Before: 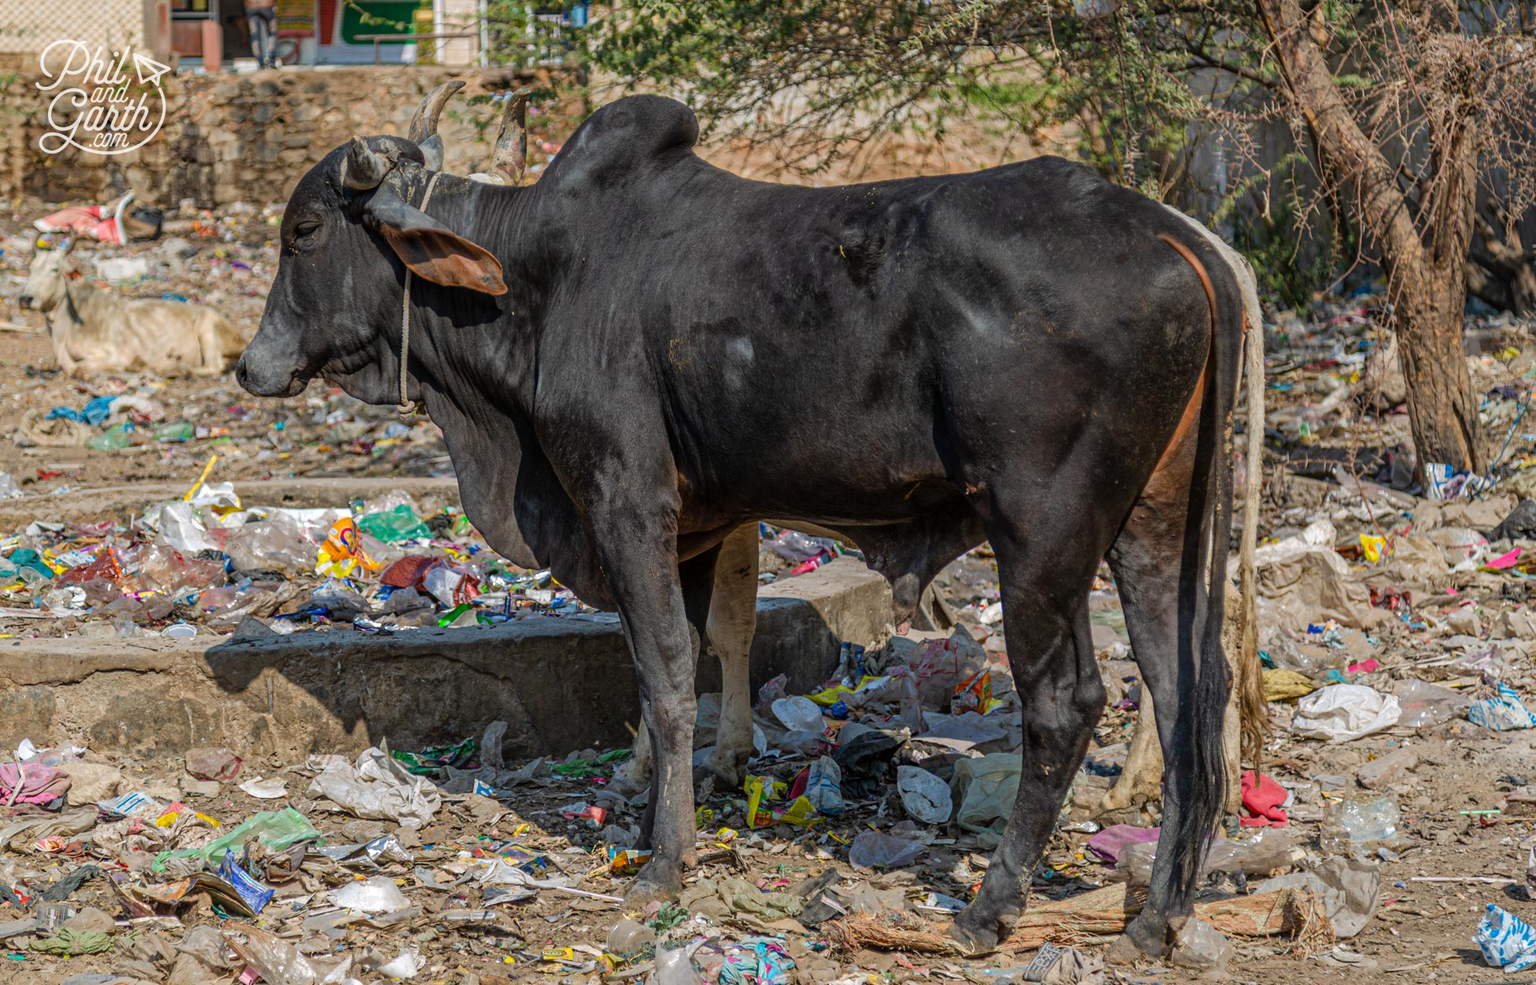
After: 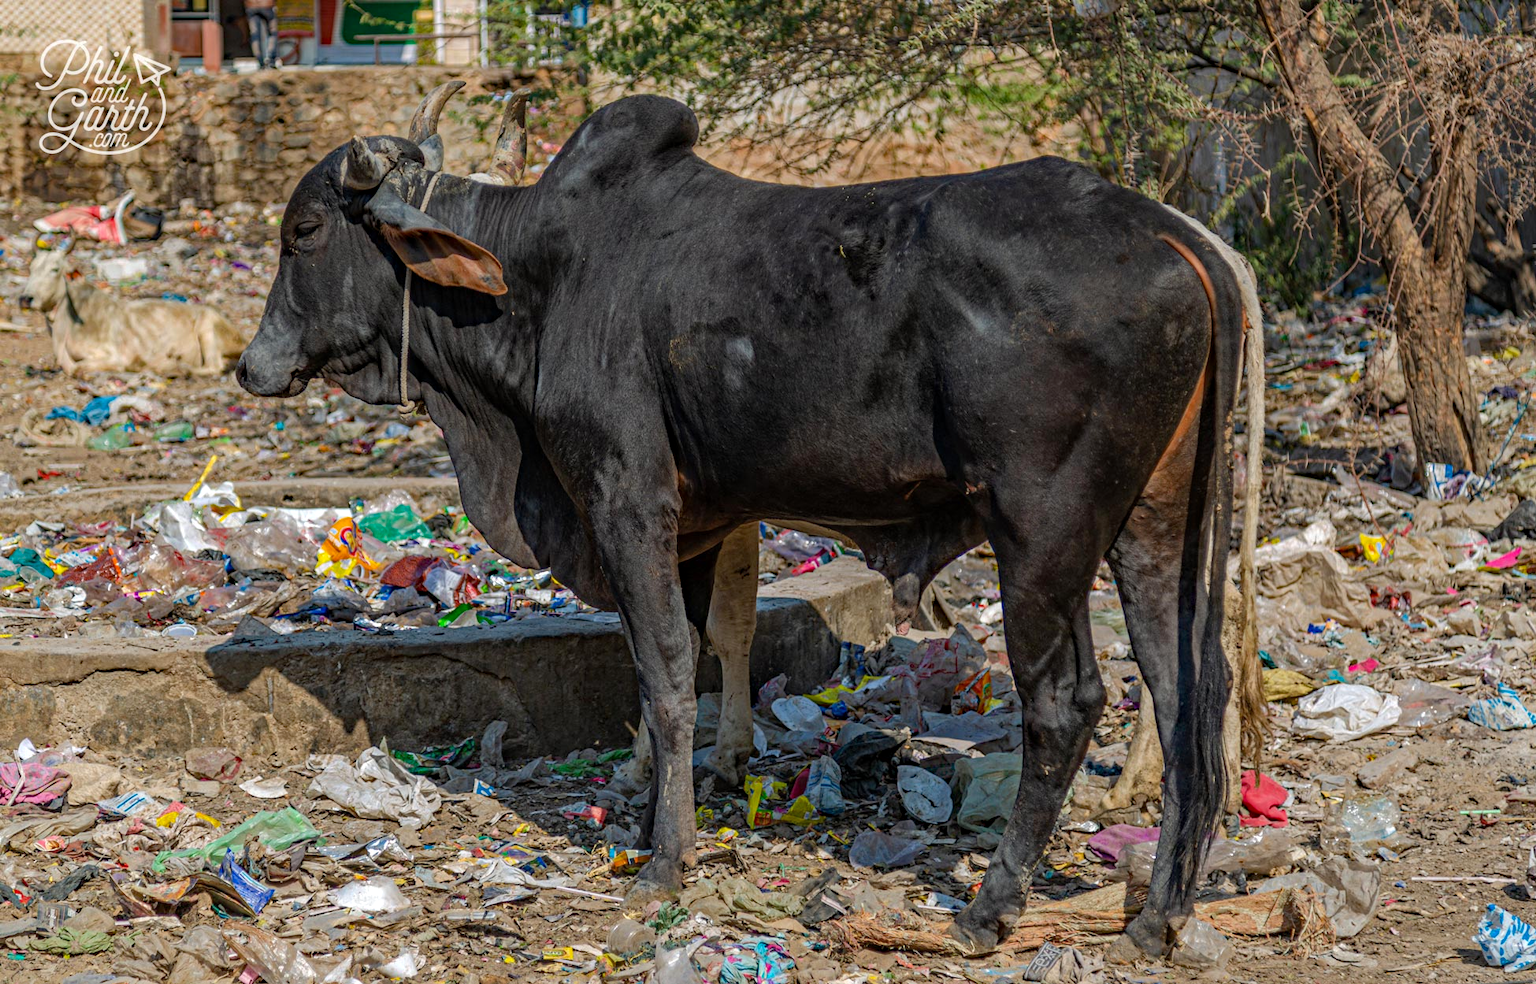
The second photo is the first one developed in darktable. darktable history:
haze removal: strength 0.287, distance 0.244, compatibility mode true, adaptive false
